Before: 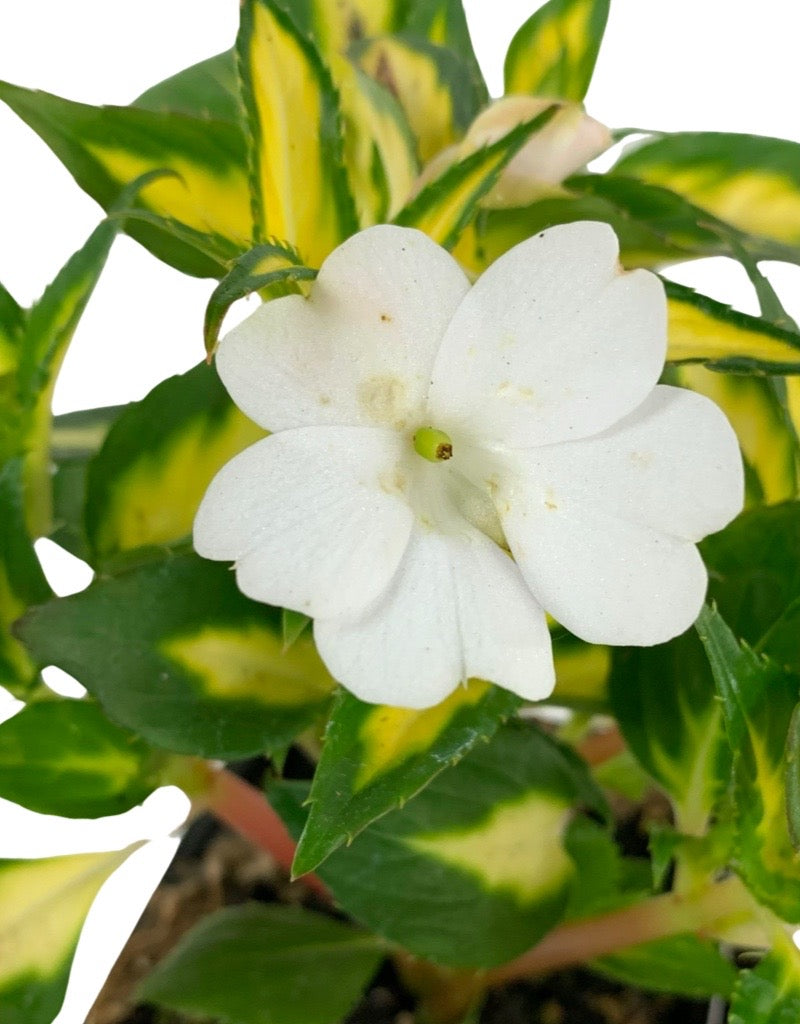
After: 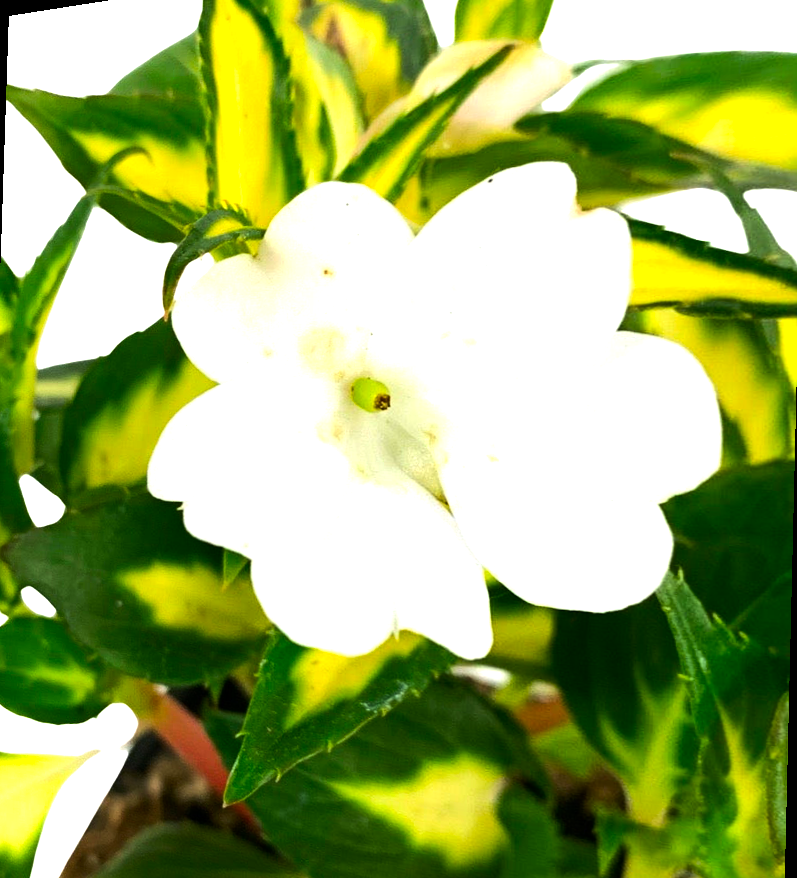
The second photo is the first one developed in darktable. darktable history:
rotate and perspective: rotation 1.69°, lens shift (vertical) -0.023, lens shift (horizontal) -0.291, crop left 0.025, crop right 0.988, crop top 0.092, crop bottom 0.842
base curve: curves: ch0 [(0, 0) (0.472, 0.508) (1, 1)]
tone equalizer: -8 EV -1.08 EV, -7 EV -1.01 EV, -6 EV -0.867 EV, -5 EV -0.578 EV, -3 EV 0.578 EV, -2 EV 0.867 EV, -1 EV 1.01 EV, +0 EV 1.08 EV, edges refinement/feathering 500, mask exposure compensation -1.57 EV, preserve details no
contrast brightness saturation: brightness -0.02, saturation 0.35
